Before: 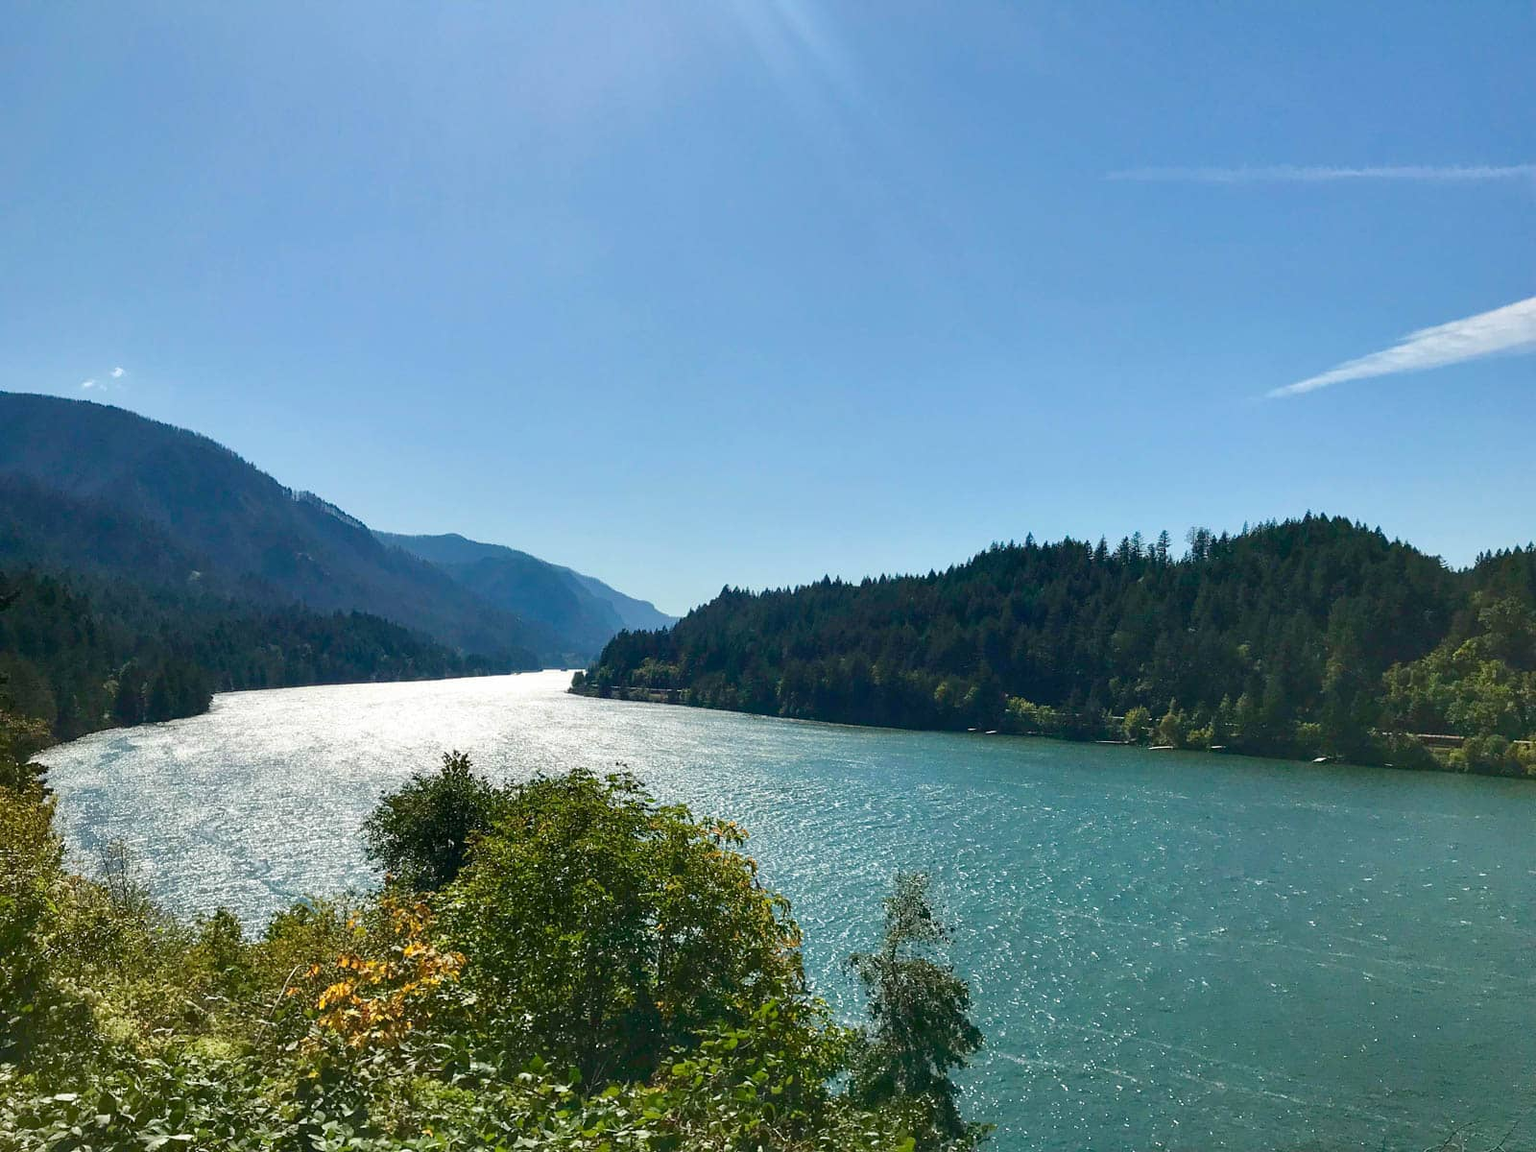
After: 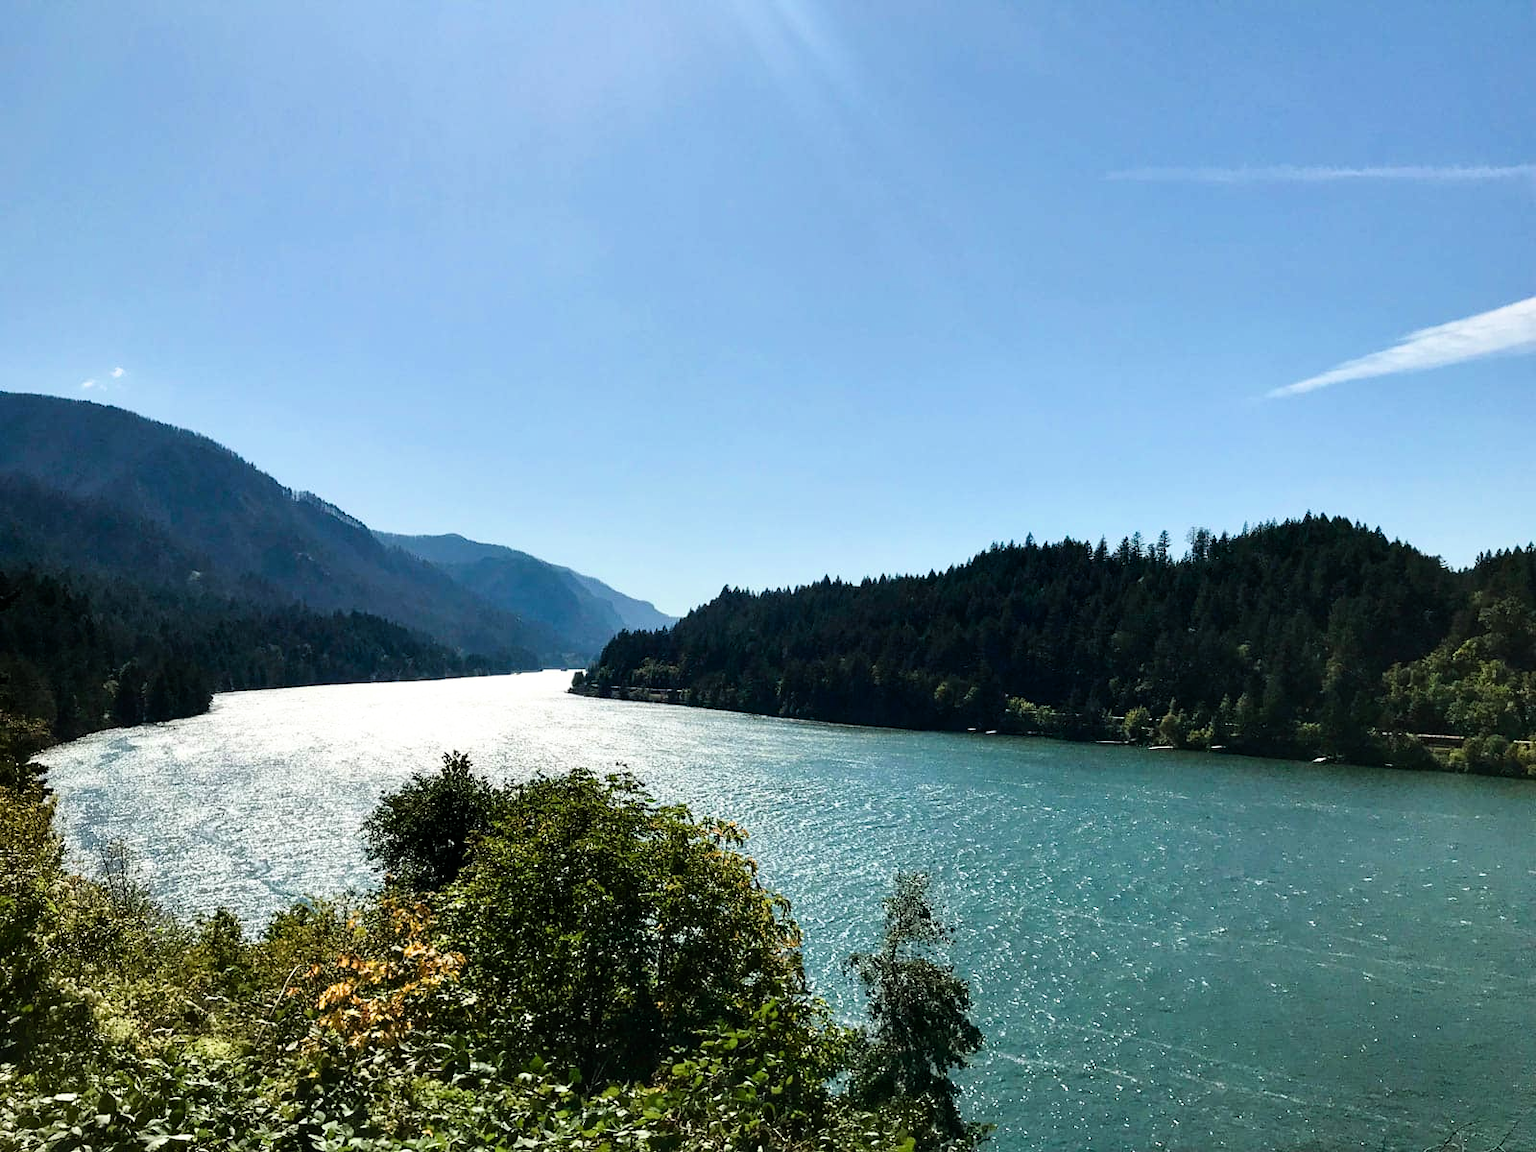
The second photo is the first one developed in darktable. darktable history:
filmic rgb: black relative exposure -6.43 EV, white relative exposure 2.42 EV, threshold 2.98 EV, target white luminance 99.982%, hardness 5.28, latitude 0.353%, contrast 1.416, highlights saturation mix 2.07%, enable highlight reconstruction true
